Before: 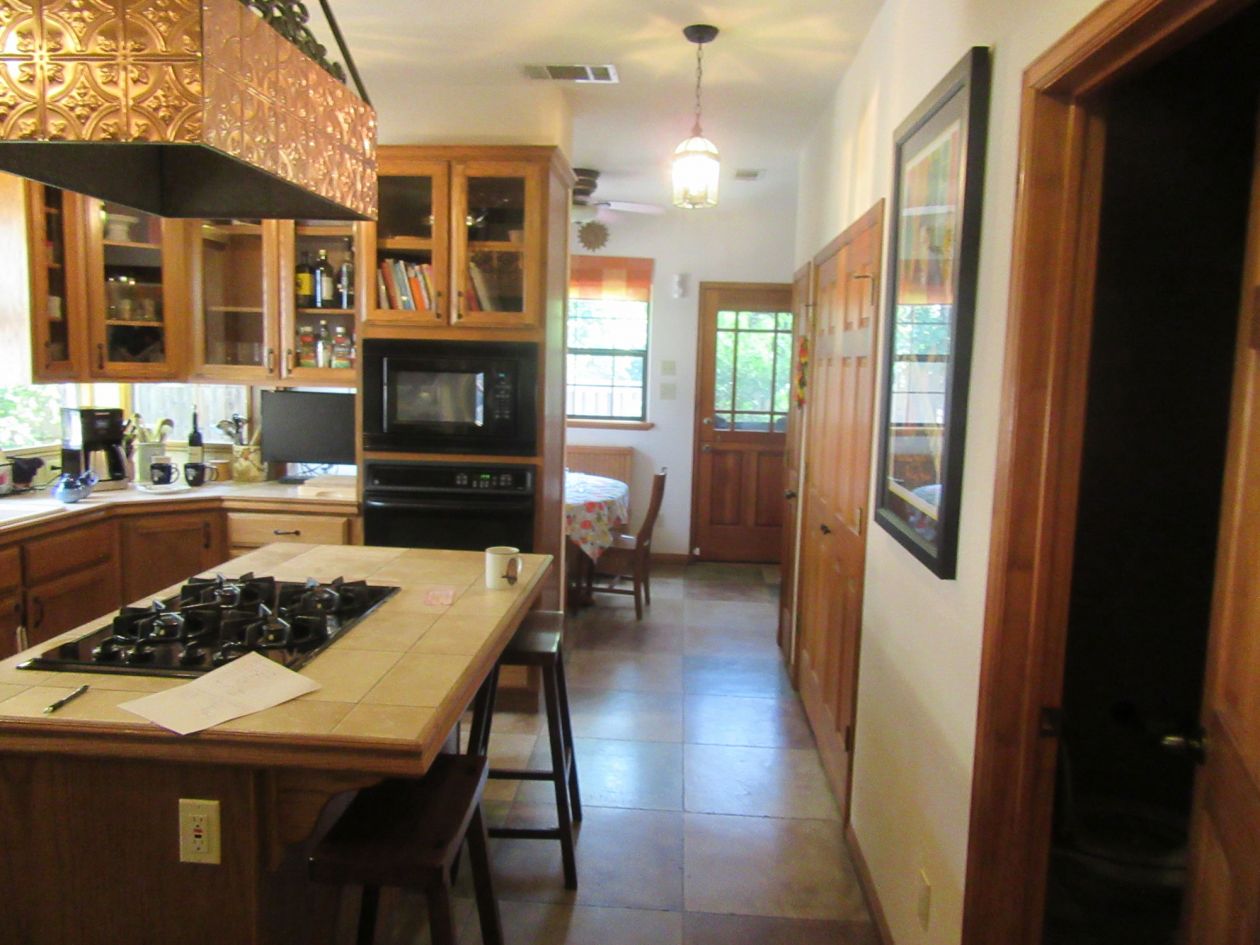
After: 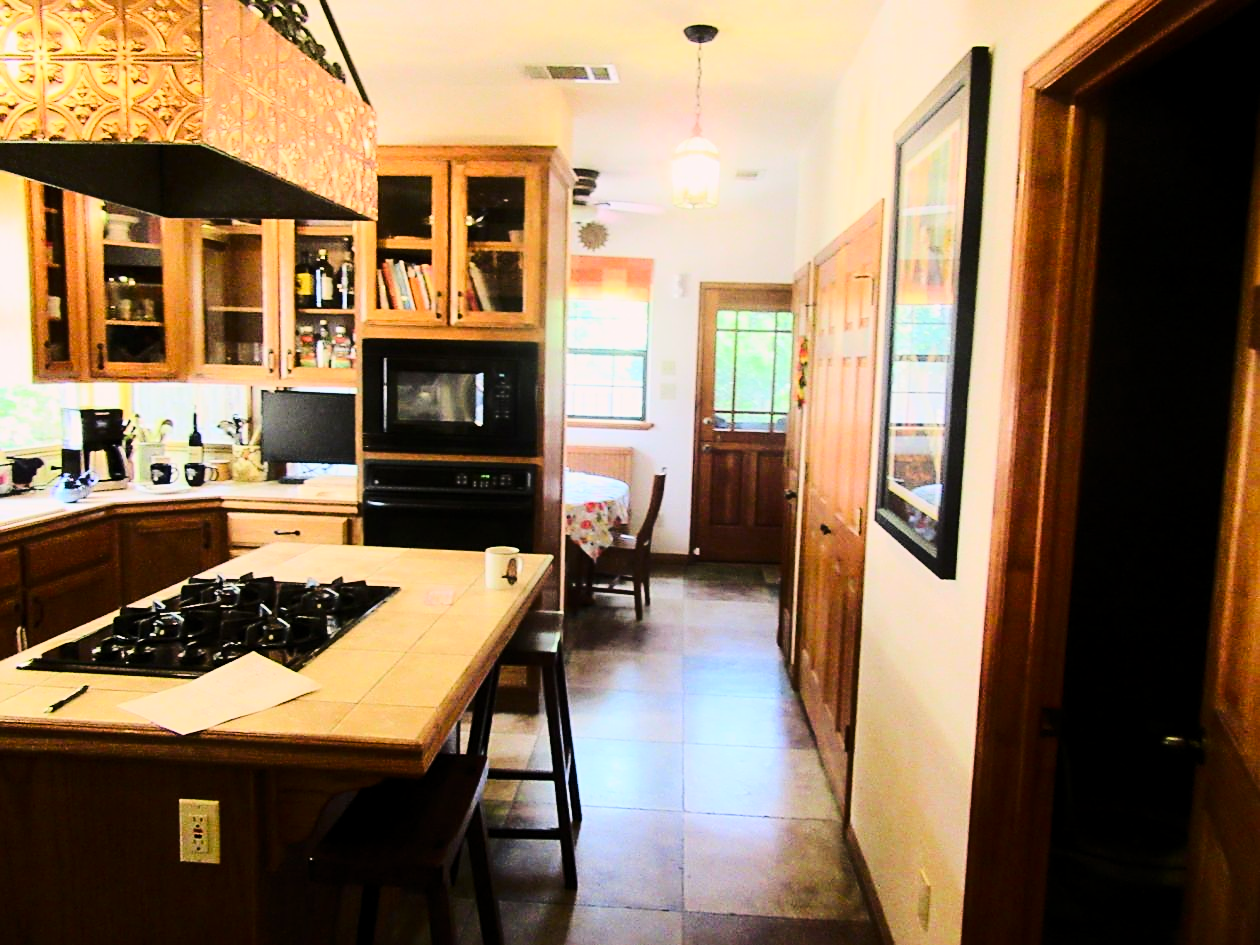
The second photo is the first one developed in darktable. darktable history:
sharpen: on, module defaults
contrast brightness saturation: contrast 0.392, brightness 0.097
tone curve: curves: ch0 [(0.014, 0) (0.13, 0.09) (0.227, 0.211) (0.33, 0.395) (0.494, 0.615) (0.662, 0.76) (0.795, 0.846) (1, 0.969)]; ch1 [(0, 0) (0.366, 0.367) (0.447, 0.416) (0.473, 0.484) (0.504, 0.502) (0.525, 0.518) (0.564, 0.601) (0.634, 0.66) (0.746, 0.804) (1, 1)]; ch2 [(0, 0) (0.333, 0.346) (0.375, 0.375) (0.424, 0.43) (0.476, 0.498) (0.496, 0.505) (0.517, 0.522) (0.548, 0.548) (0.579, 0.618) (0.651, 0.674) (0.688, 0.728) (1, 1)], color space Lab, linked channels, preserve colors none
color correction: highlights a* 3.22, highlights b* 1.61, saturation 1.18
